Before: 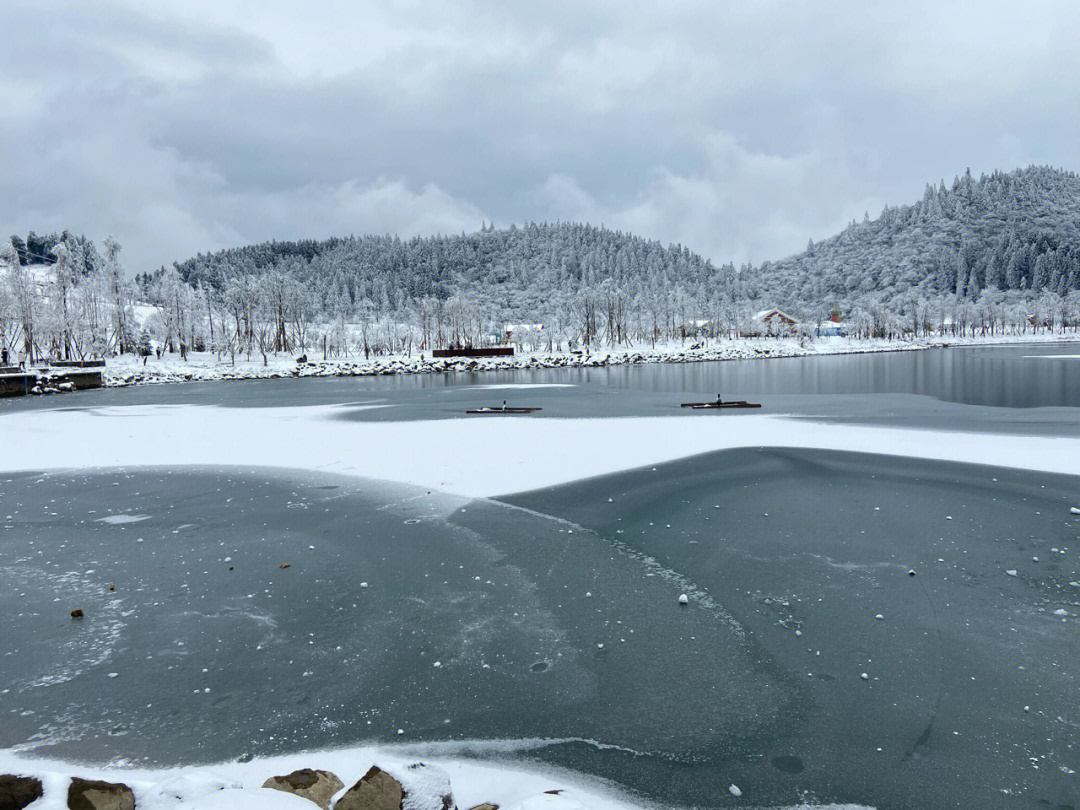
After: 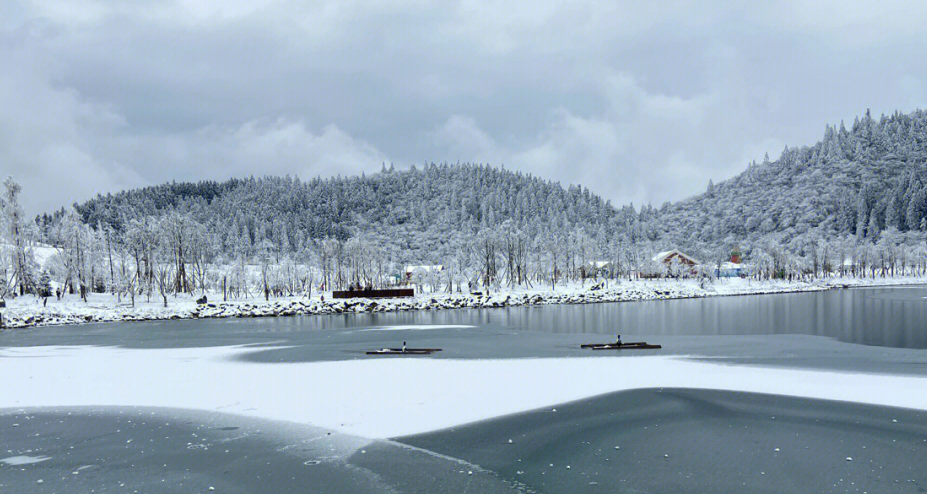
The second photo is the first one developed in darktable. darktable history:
crop and rotate: left 9.295%, top 7.309%, right 4.816%, bottom 31.661%
